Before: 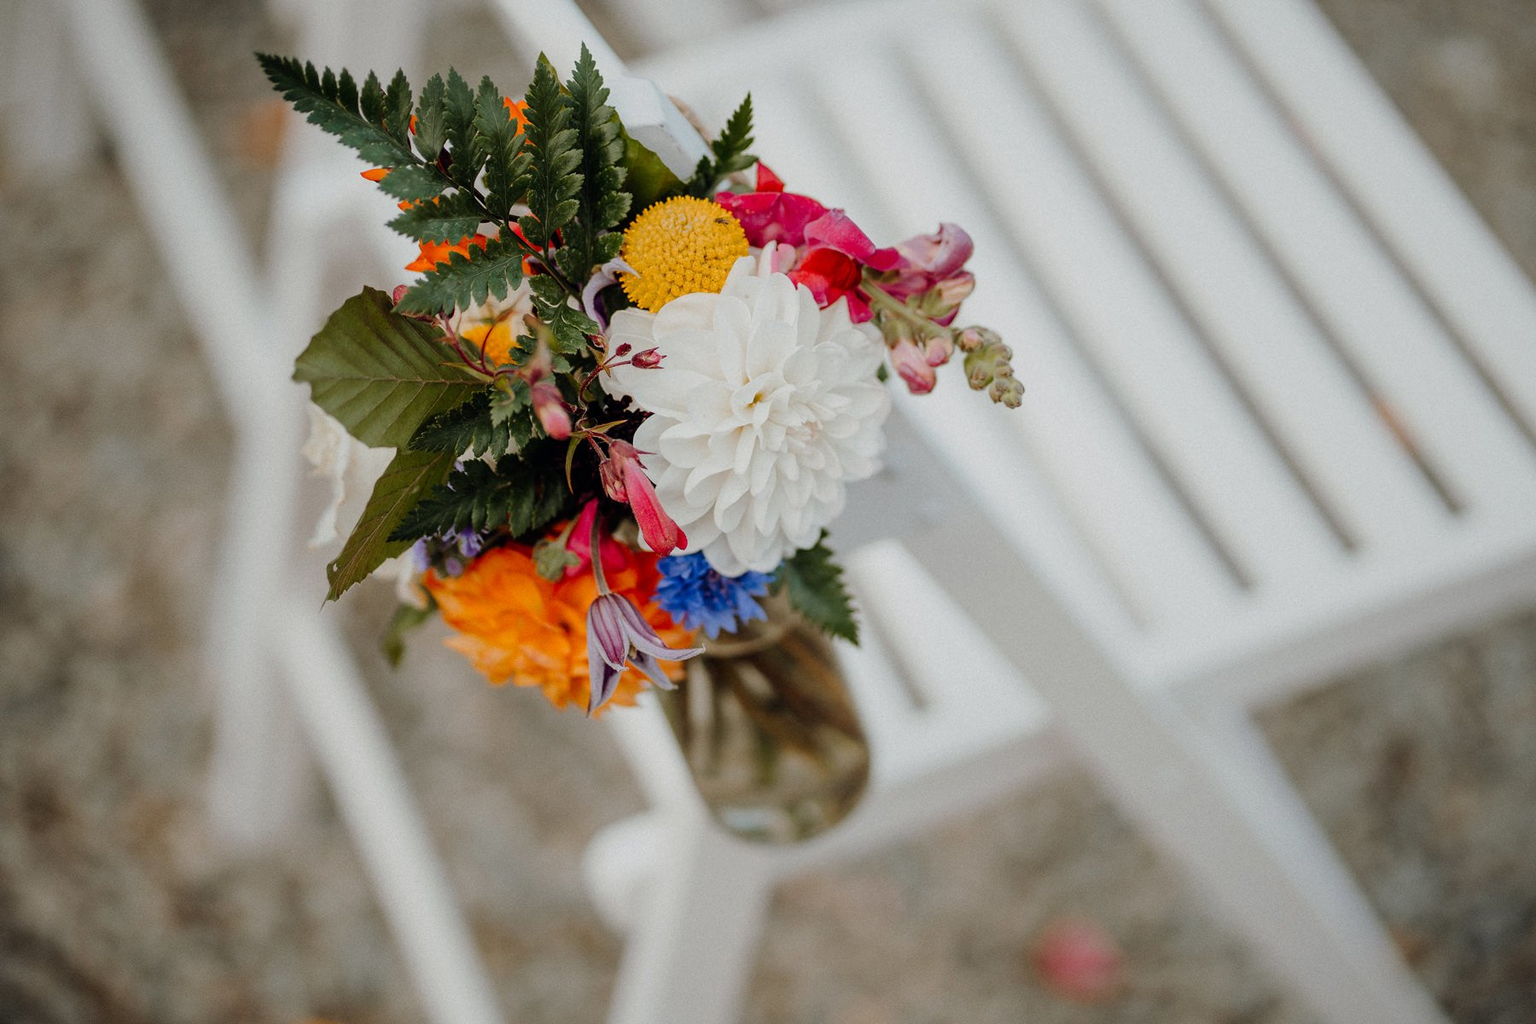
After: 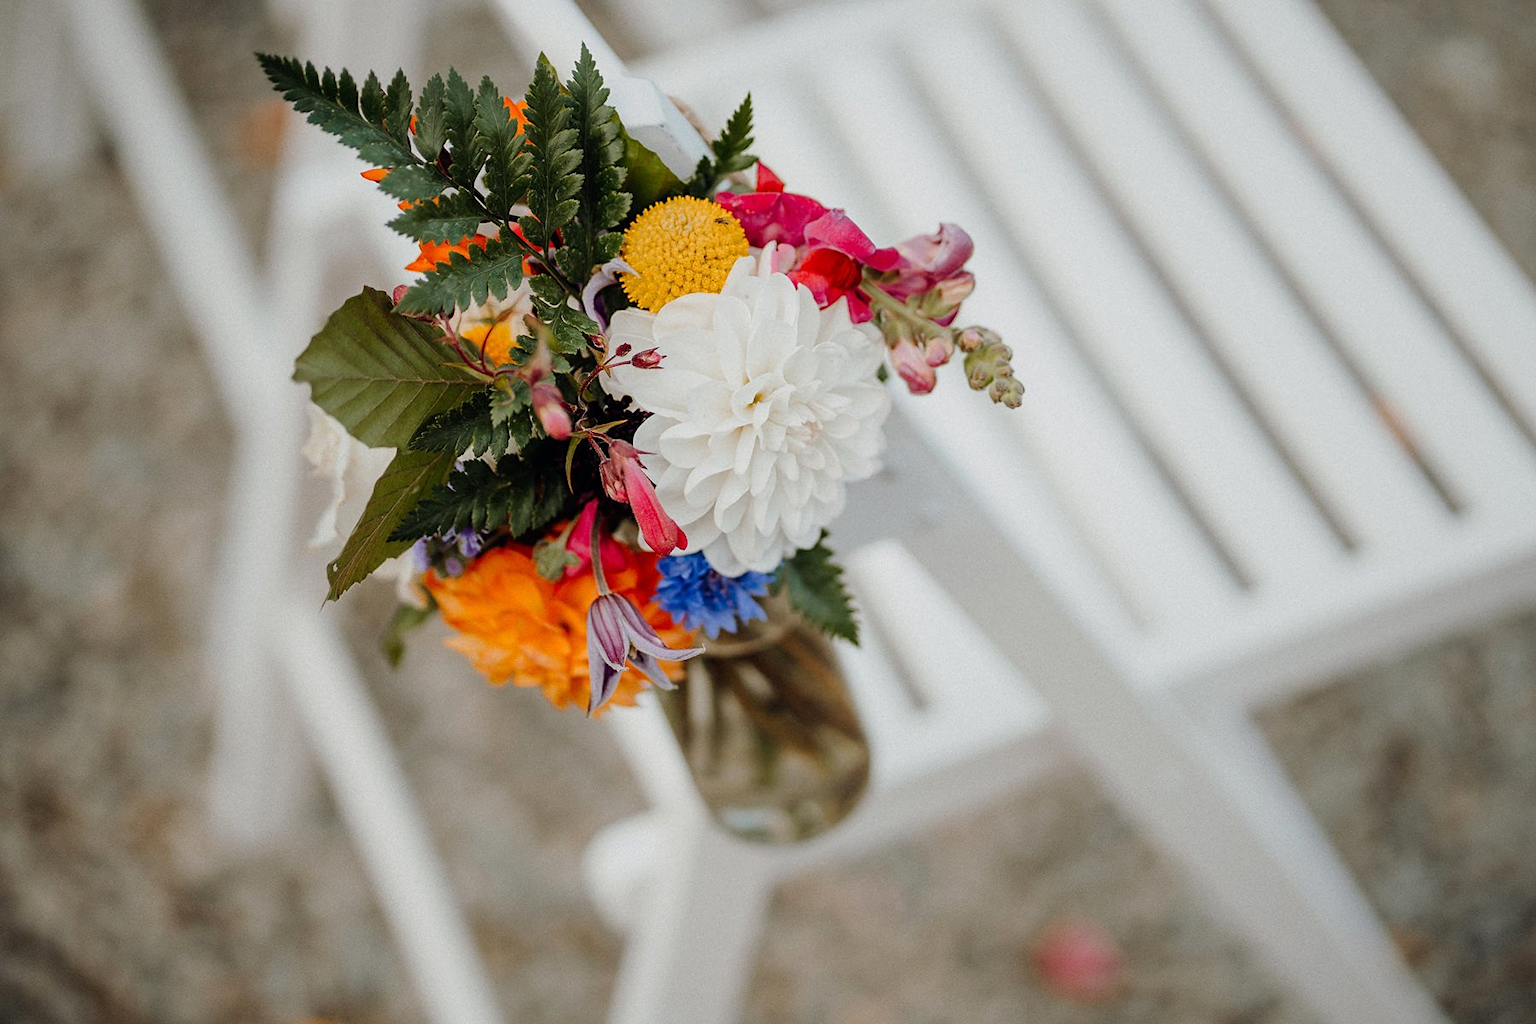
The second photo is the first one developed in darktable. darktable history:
exposure: exposure 0.131 EV, compensate highlight preservation false
sharpen: amount 0.2
